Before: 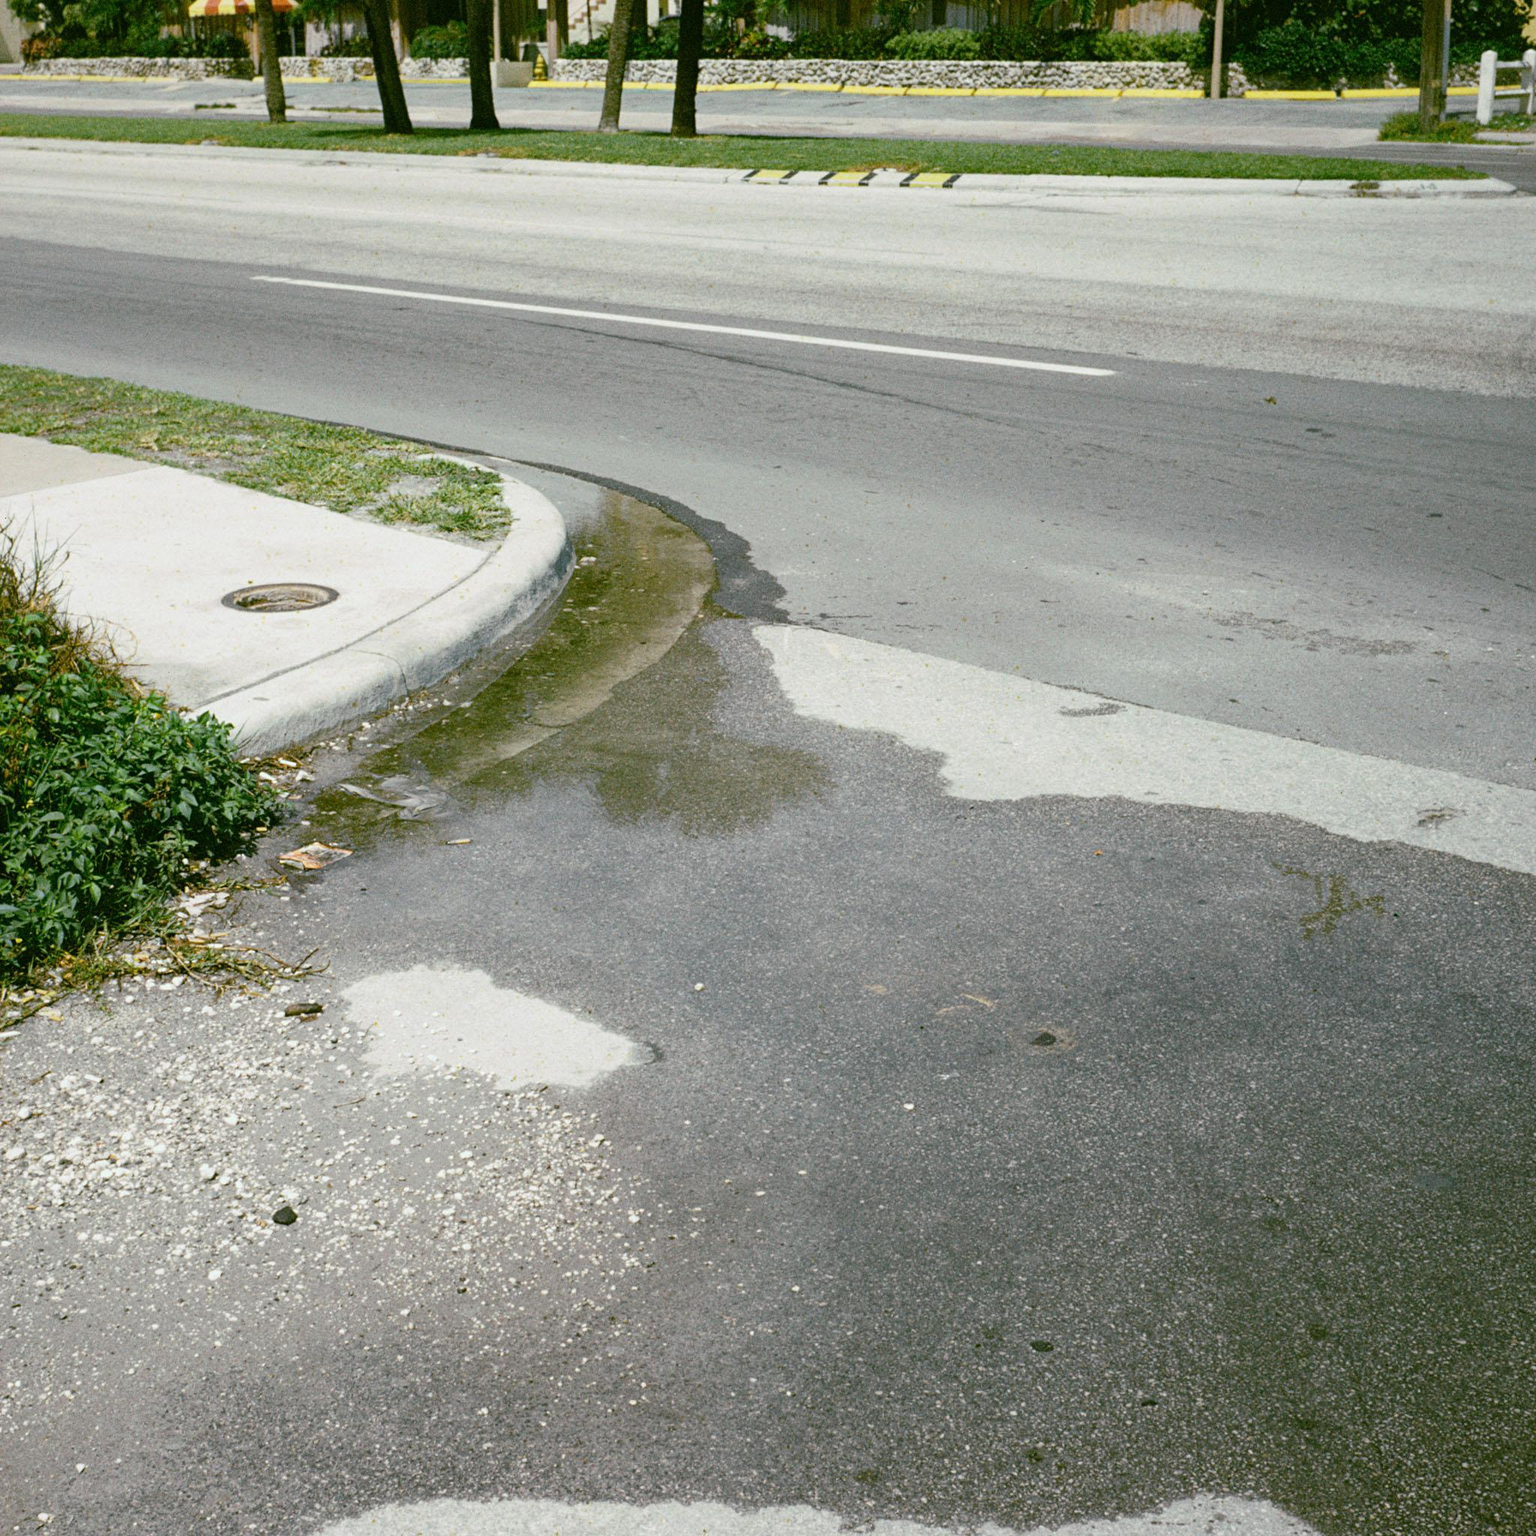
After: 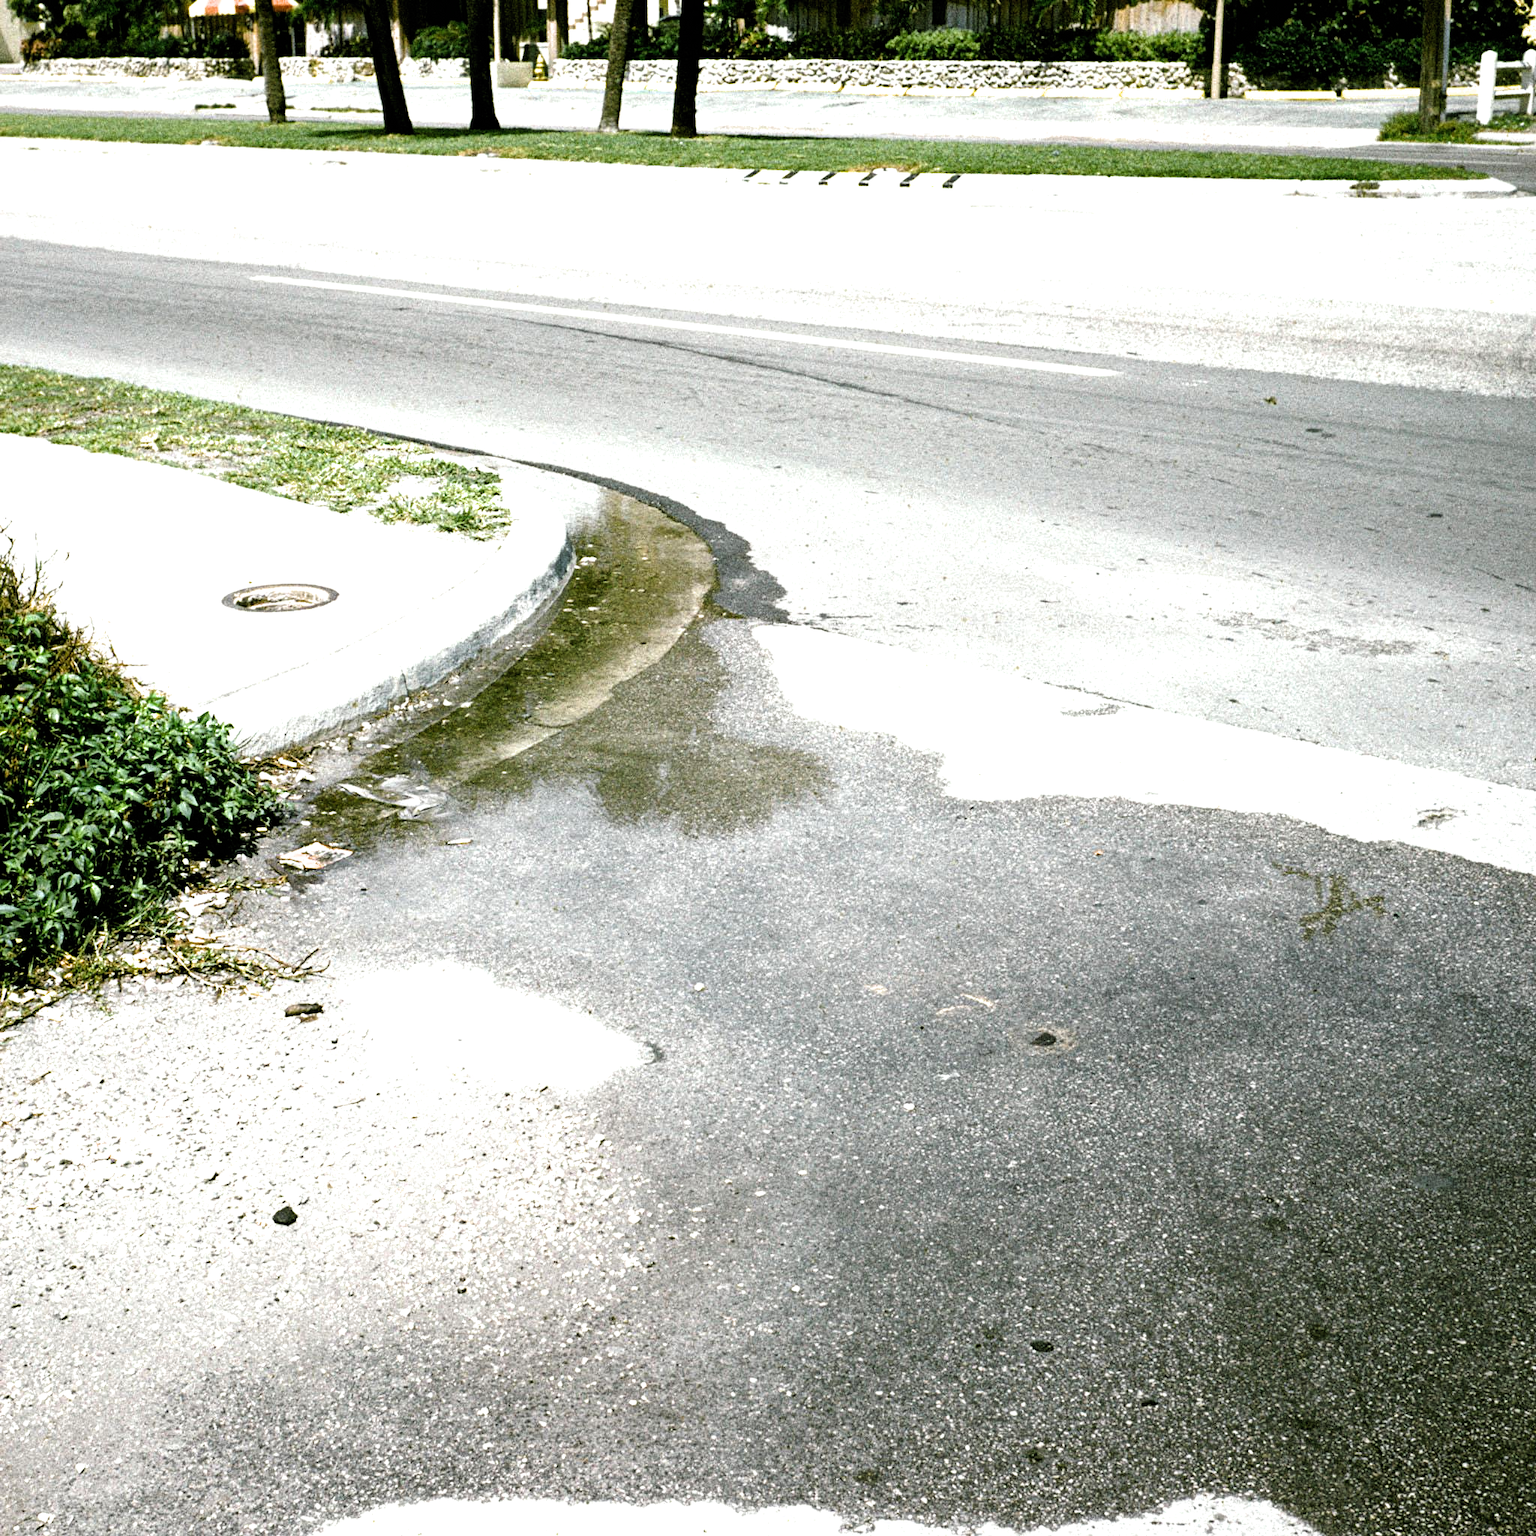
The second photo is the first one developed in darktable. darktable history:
filmic rgb: black relative exposure -8.22 EV, white relative exposure 2.21 EV, hardness 7.13, latitude 85.04%, contrast 1.68, highlights saturation mix -3.93%, shadows ↔ highlights balance -3.01%, color science v6 (2022), iterations of high-quality reconstruction 0
exposure: black level correction 0.001, exposure 0.498 EV, compensate exposure bias true, compensate highlight preservation false
